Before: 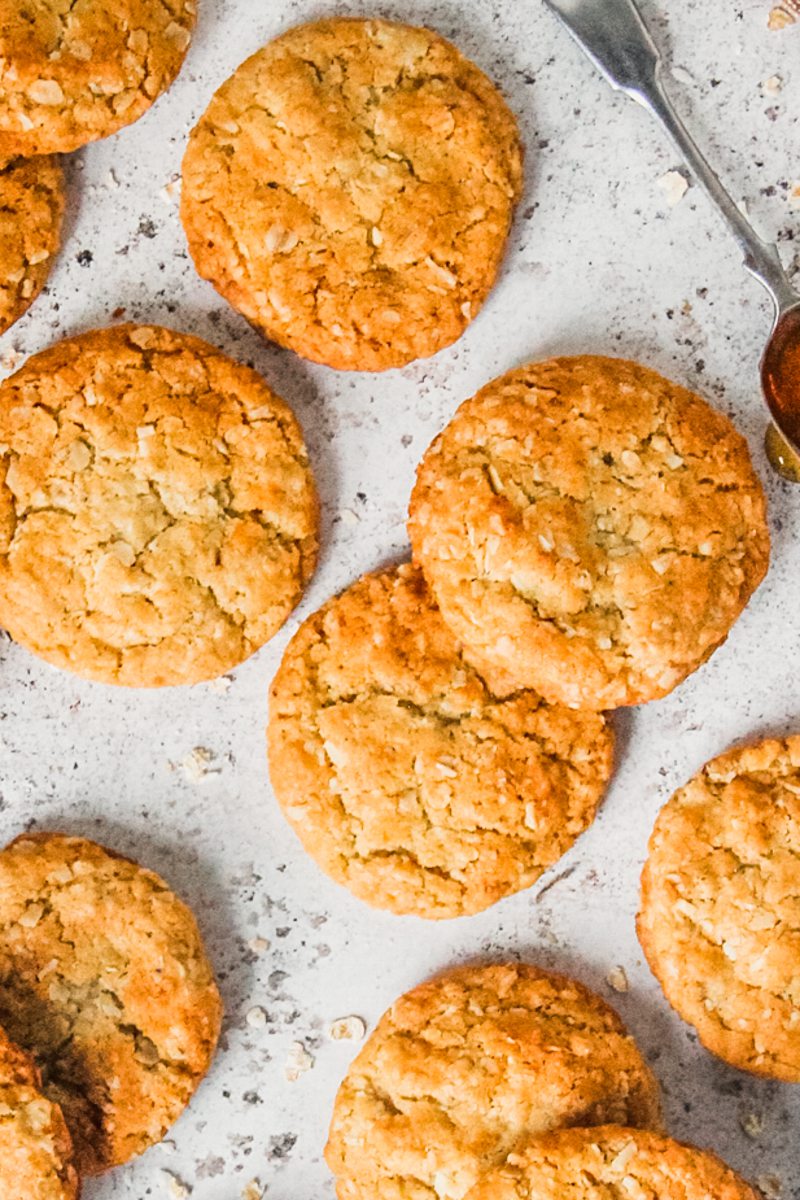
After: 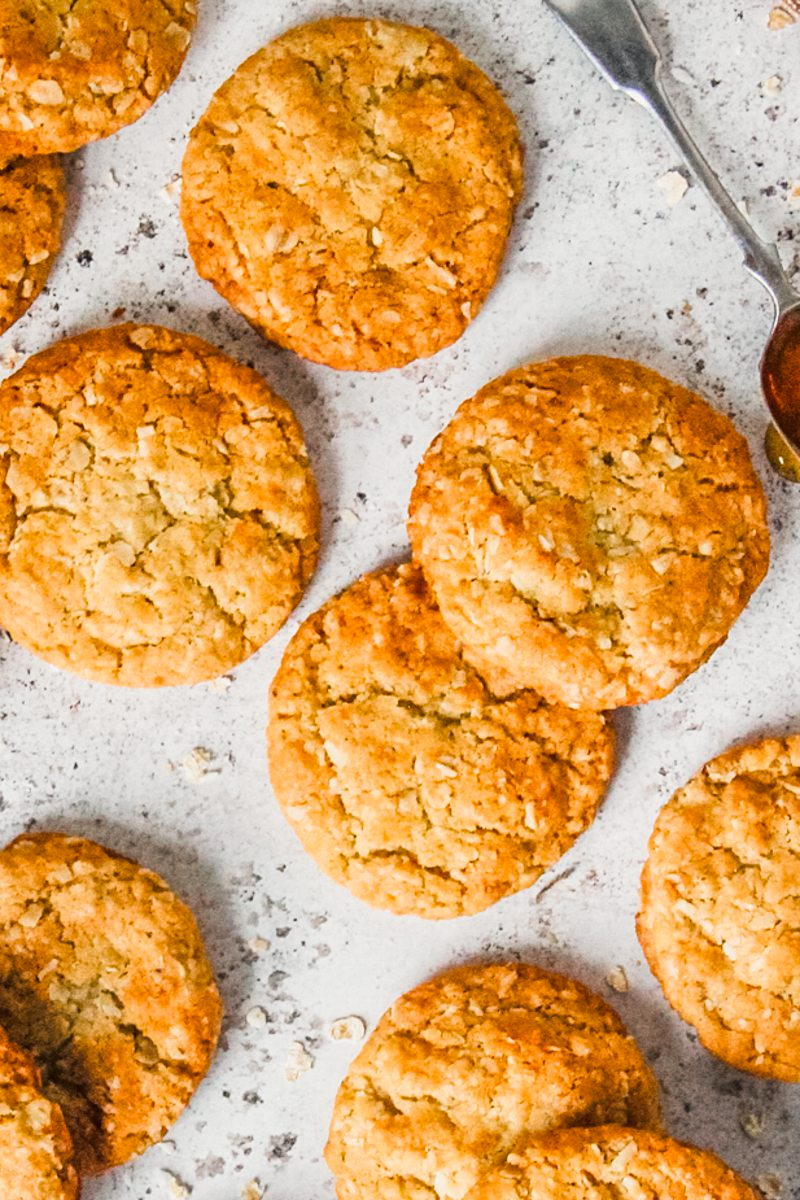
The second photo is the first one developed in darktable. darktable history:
color balance rgb: shadows fall-off 101%, linear chroma grading › mid-tones 7.63%, perceptual saturation grading › mid-tones 11.68%, mask middle-gray fulcrum 22.45%, global vibrance 10.11%, saturation formula JzAzBz (2021)
contrast brightness saturation: contrast 0.07
